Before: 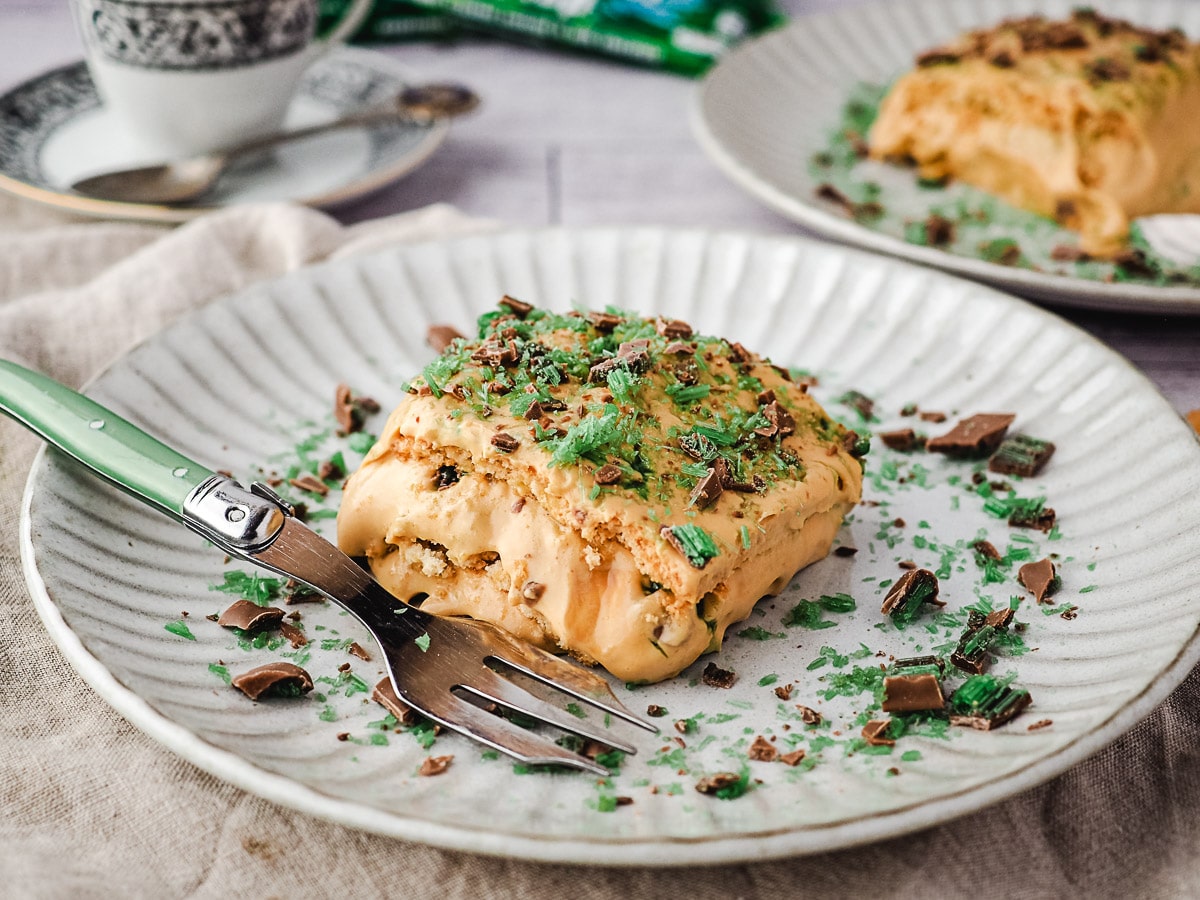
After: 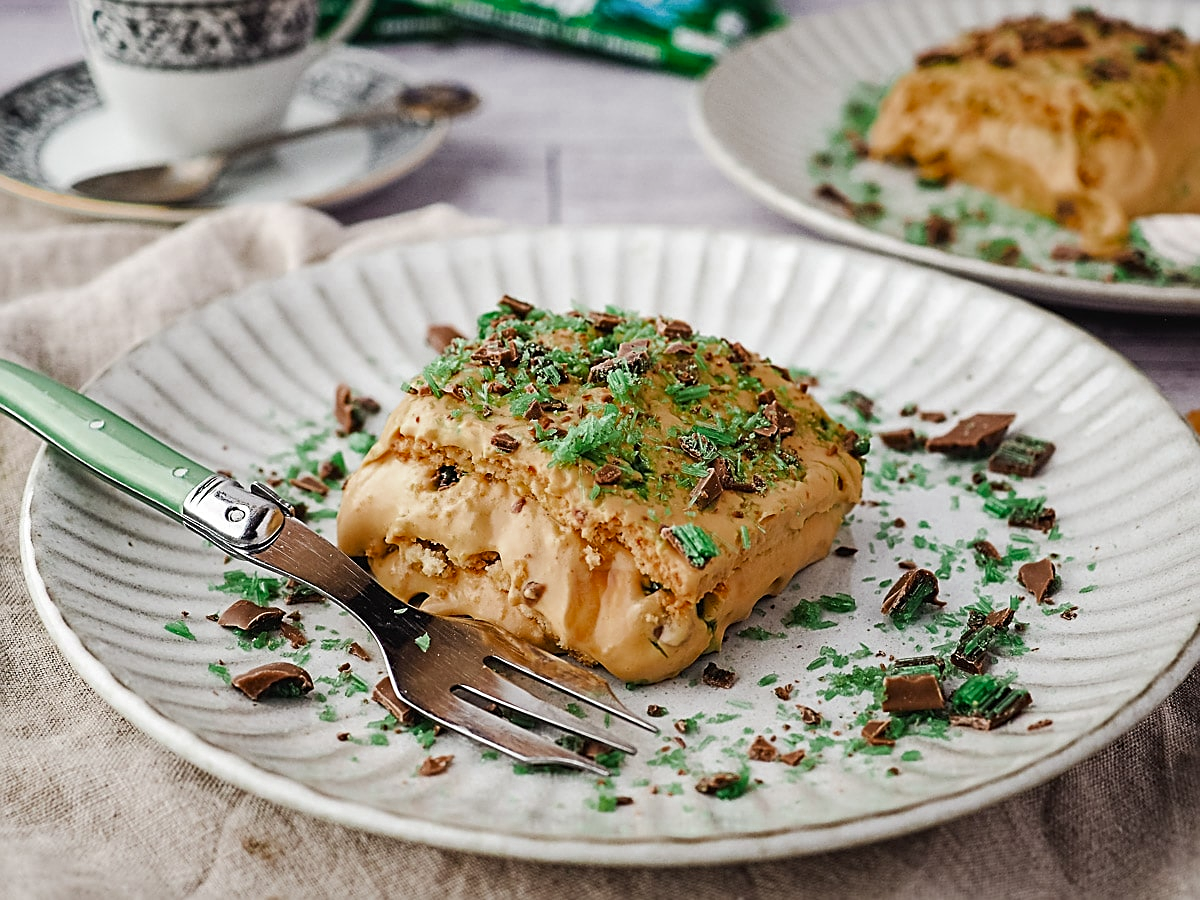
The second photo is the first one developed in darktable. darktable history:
tone equalizer: on, module defaults
sharpen: on, module defaults
color zones: curves: ch0 [(0.27, 0.396) (0.563, 0.504) (0.75, 0.5) (0.787, 0.307)]
